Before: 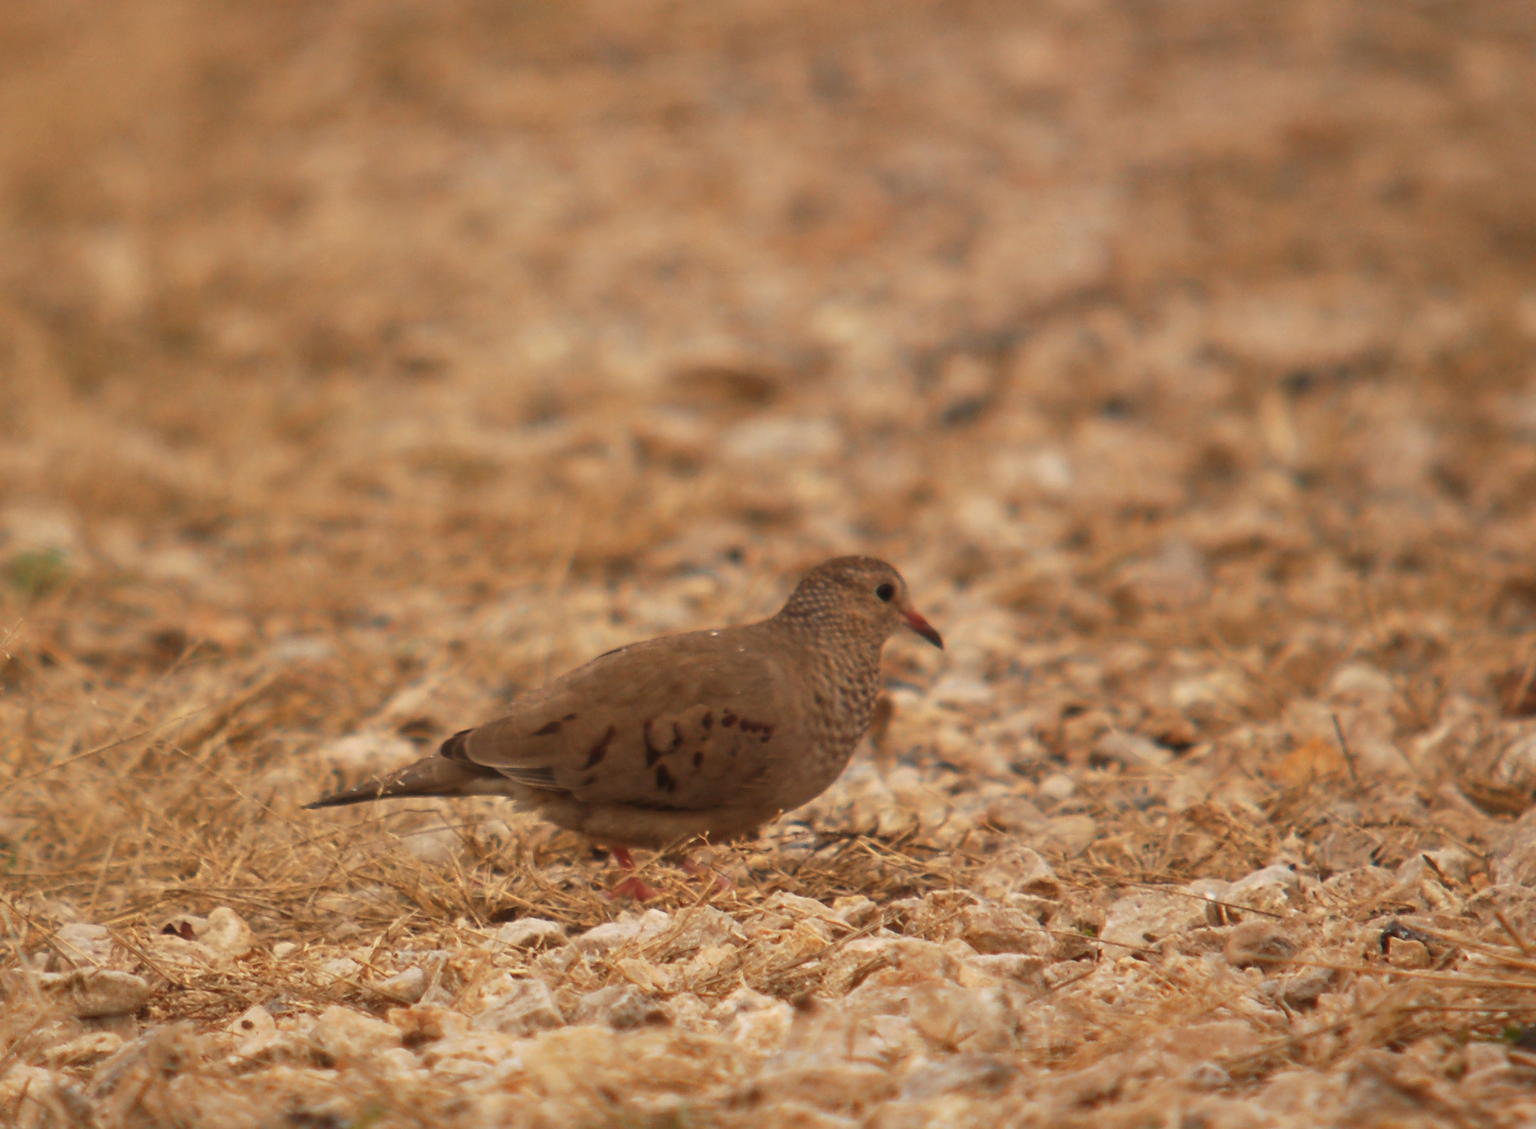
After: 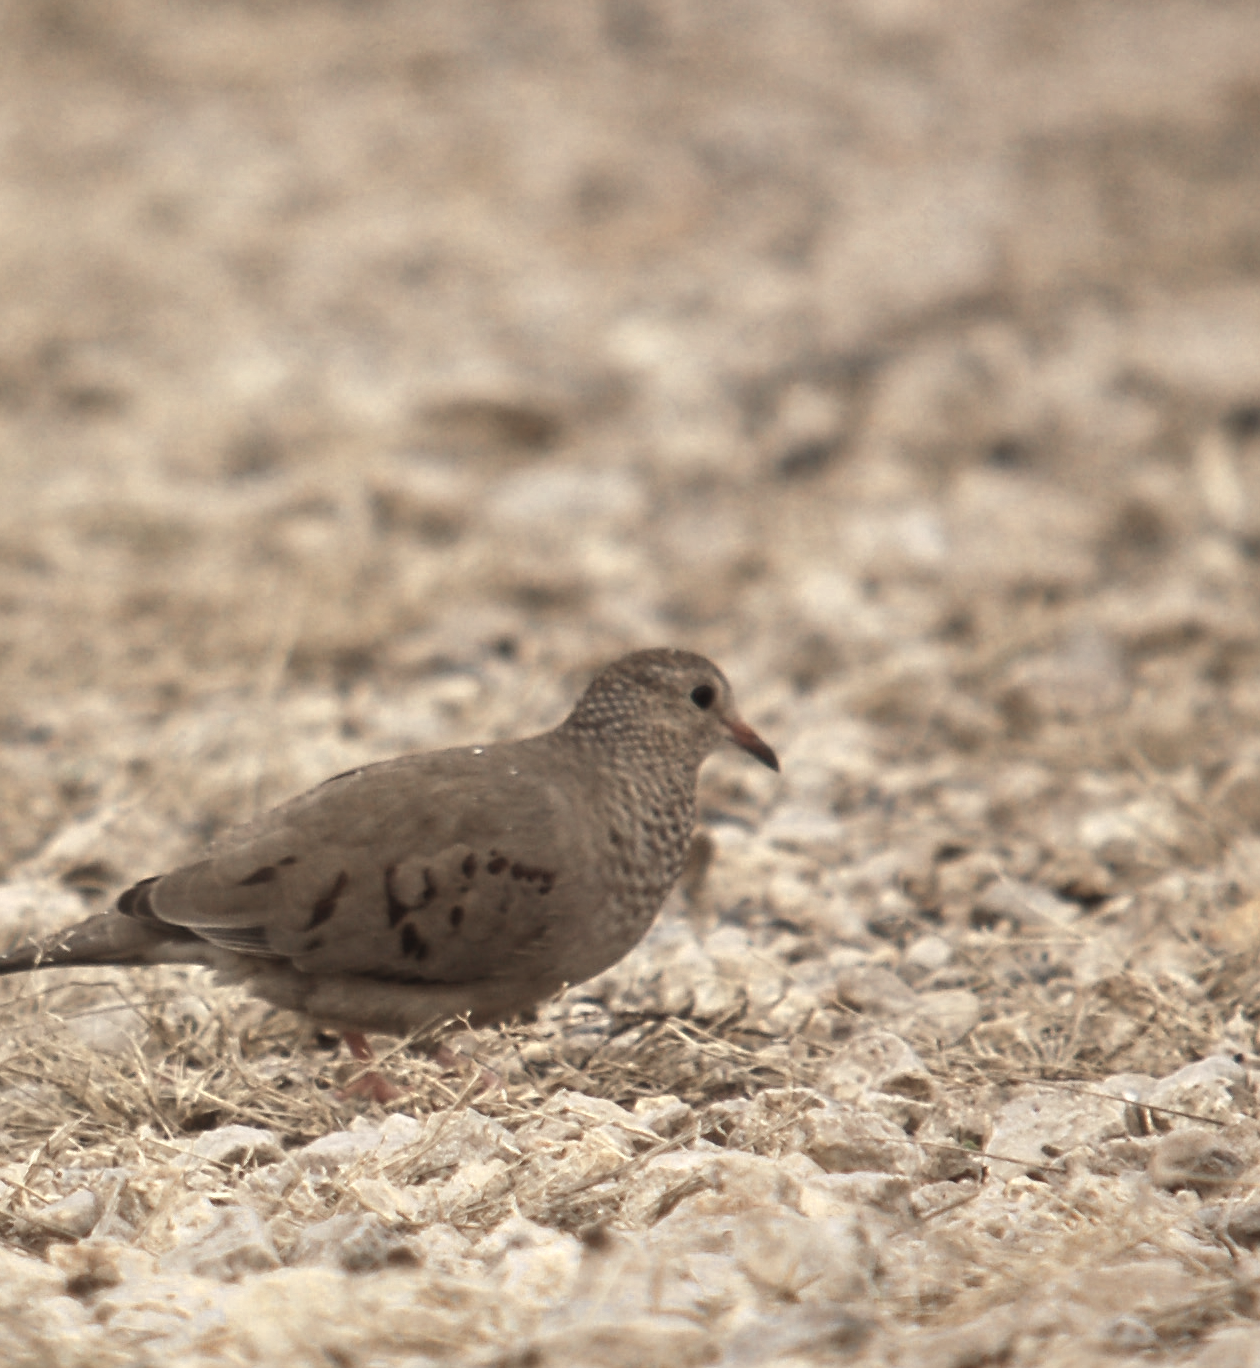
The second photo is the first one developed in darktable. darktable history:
exposure: compensate highlight preservation false
color correction: saturation 0.99
crop and rotate: left 22.918%, top 5.629%, right 14.711%, bottom 2.247%
color balance: output saturation 98.5%
color zones: curves: ch0 [(0.25, 0.667) (0.758, 0.368)]; ch1 [(0.215, 0.245) (0.761, 0.373)]; ch2 [(0.247, 0.554) (0.761, 0.436)]
